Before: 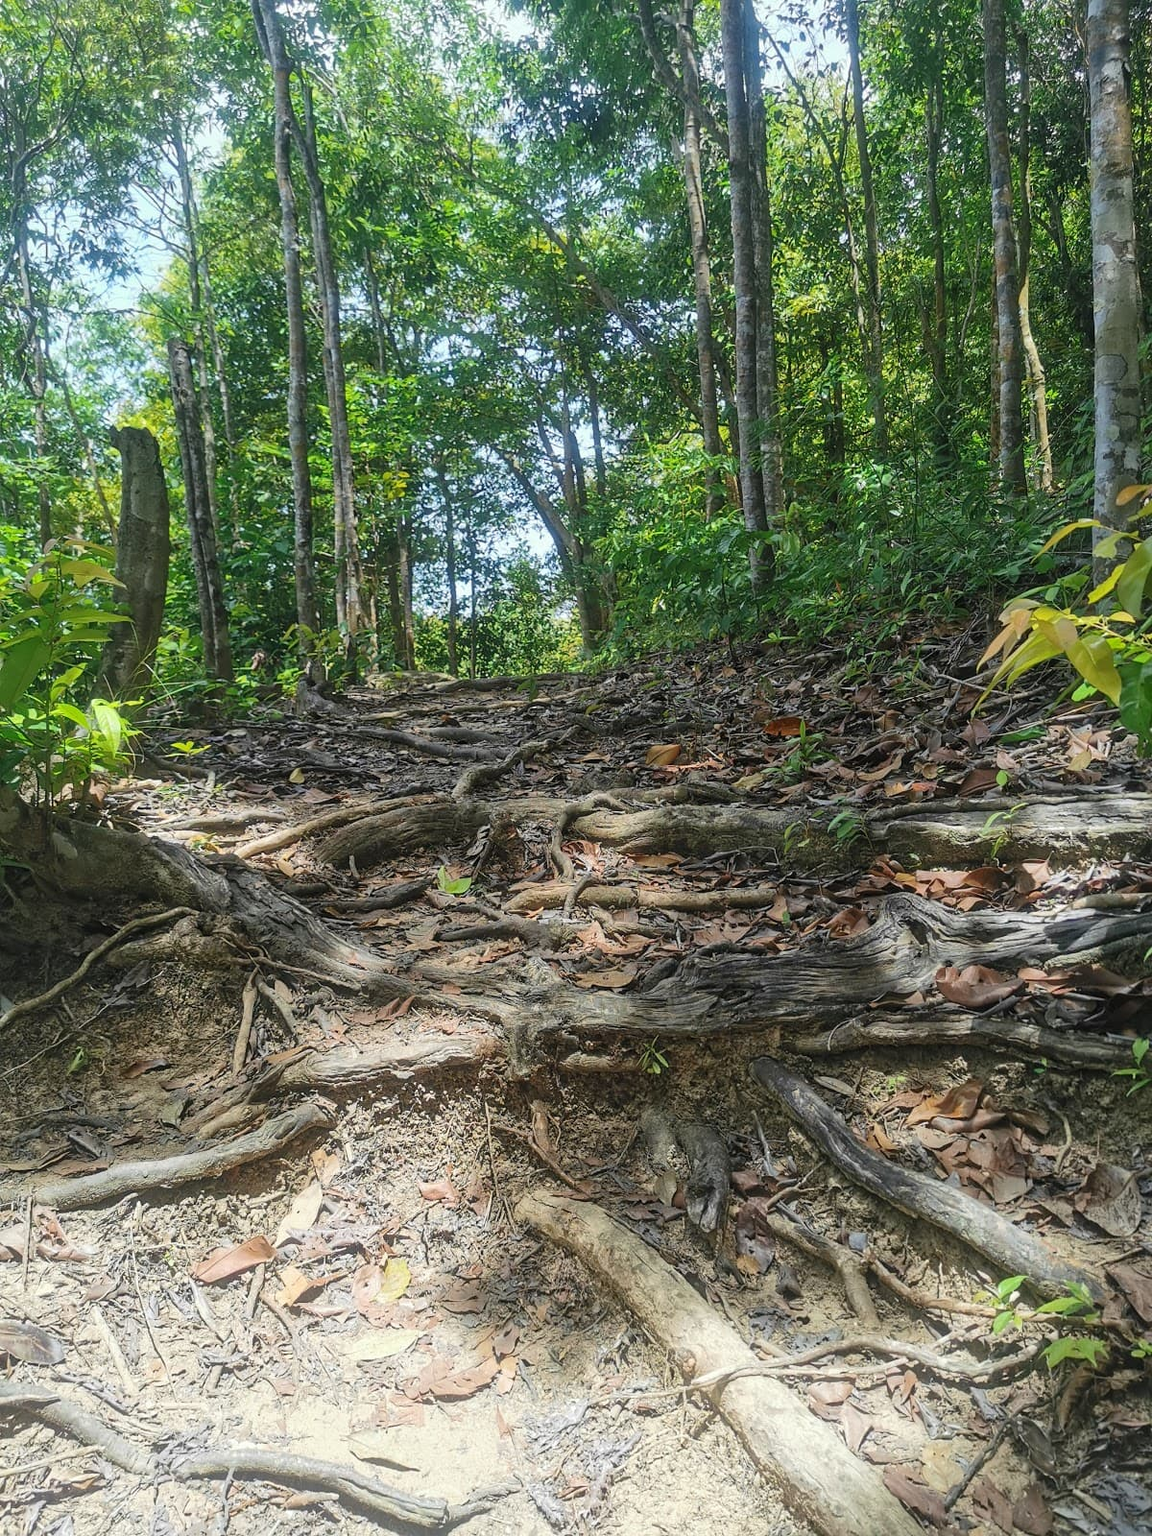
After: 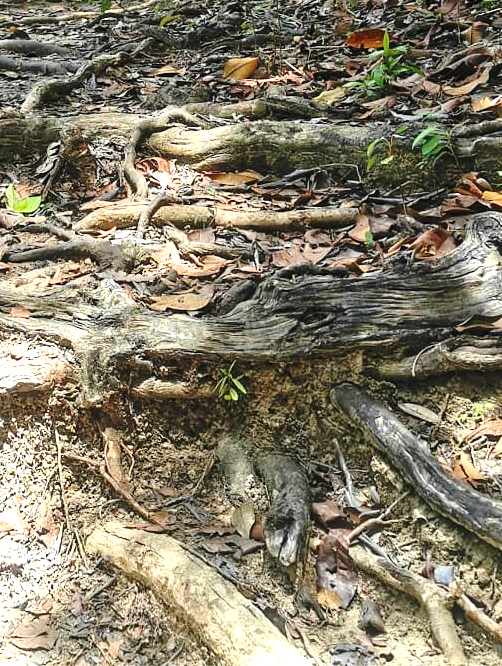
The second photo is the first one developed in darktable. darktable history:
exposure: black level correction 0, exposure 1.126 EV, compensate exposure bias true, compensate highlight preservation false
crop: left 37.515%, top 44.91%, right 20.579%, bottom 13.433%
base curve: curves: ch0 [(0, 0) (0.073, 0.04) (0.157, 0.139) (0.492, 0.492) (0.758, 0.758) (1, 1)], preserve colors none
